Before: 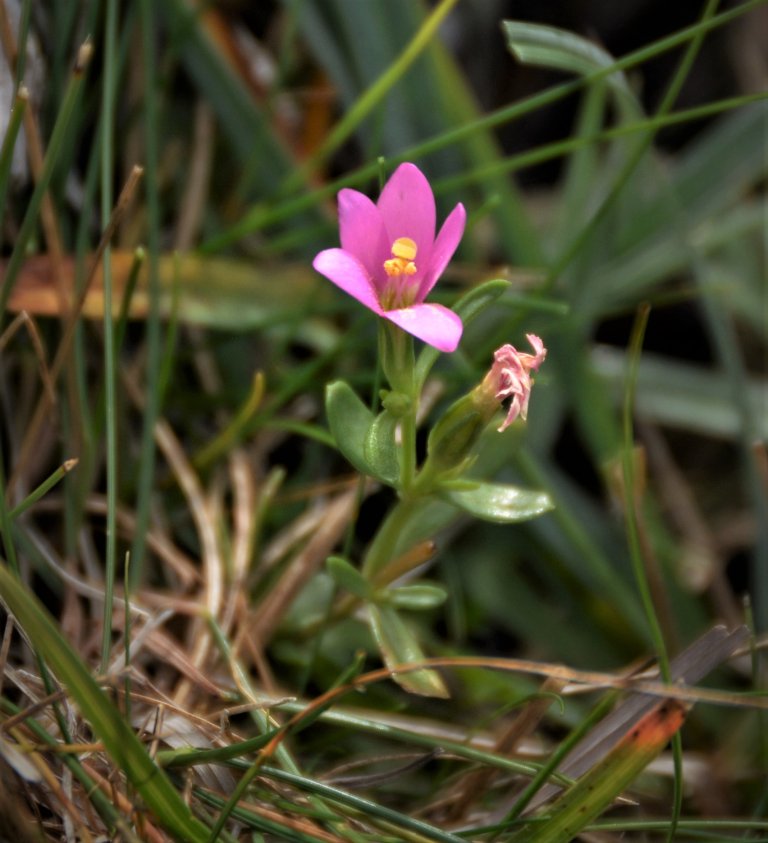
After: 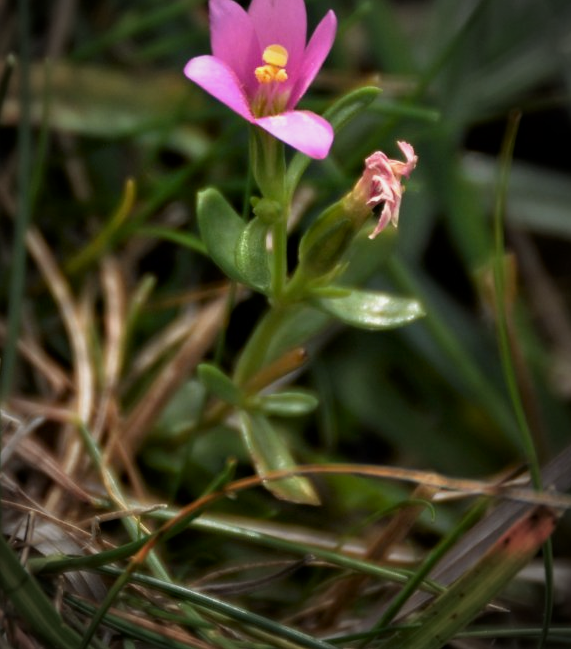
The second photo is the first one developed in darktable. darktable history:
contrast brightness saturation: brightness -0.087
crop: left 16.844%, top 22.93%, right 8.754%
vignetting: automatic ratio true
filmic rgb: black relative exposure -16 EV, white relative exposure 2.9 EV, hardness 10
